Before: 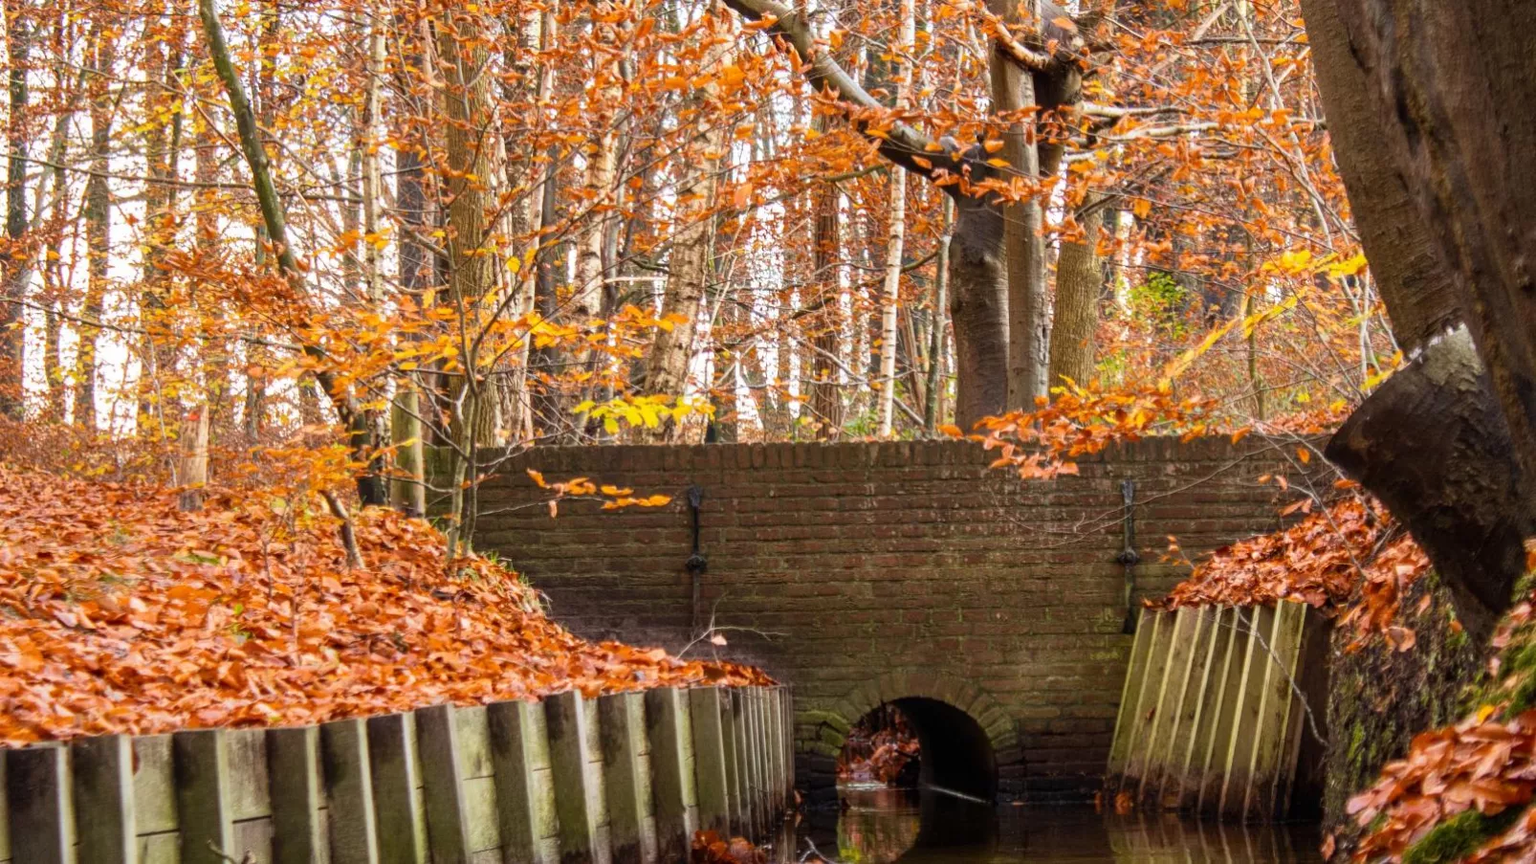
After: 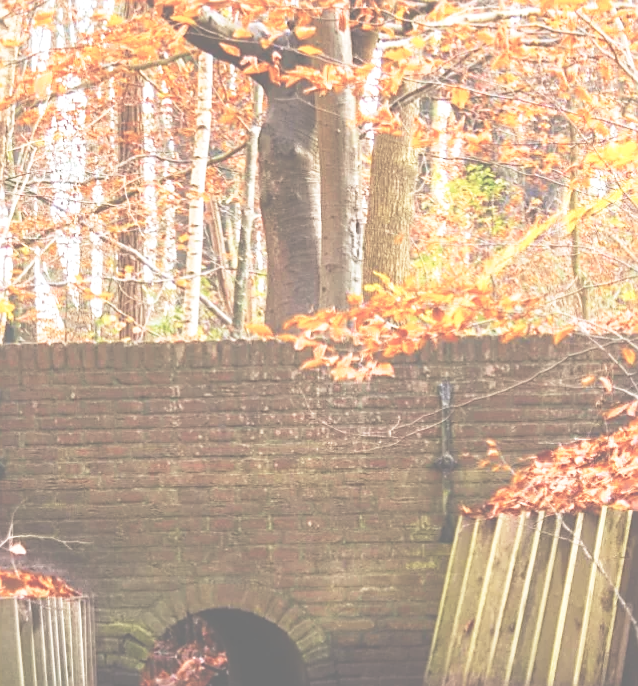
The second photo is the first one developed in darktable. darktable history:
crop: left 45.721%, top 13.393%, right 14.118%, bottom 10.01%
exposure: black level correction -0.071, exposure 0.5 EV, compensate highlight preservation false
sharpen: radius 1.864, amount 0.398, threshold 1.271
tone equalizer: on, module defaults
base curve: curves: ch0 [(0, 0) (0.028, 0.03) (0.121, 0.232) (0.46, 0.748) (0.859, 0.968) (1, 1)], preserve colors none
